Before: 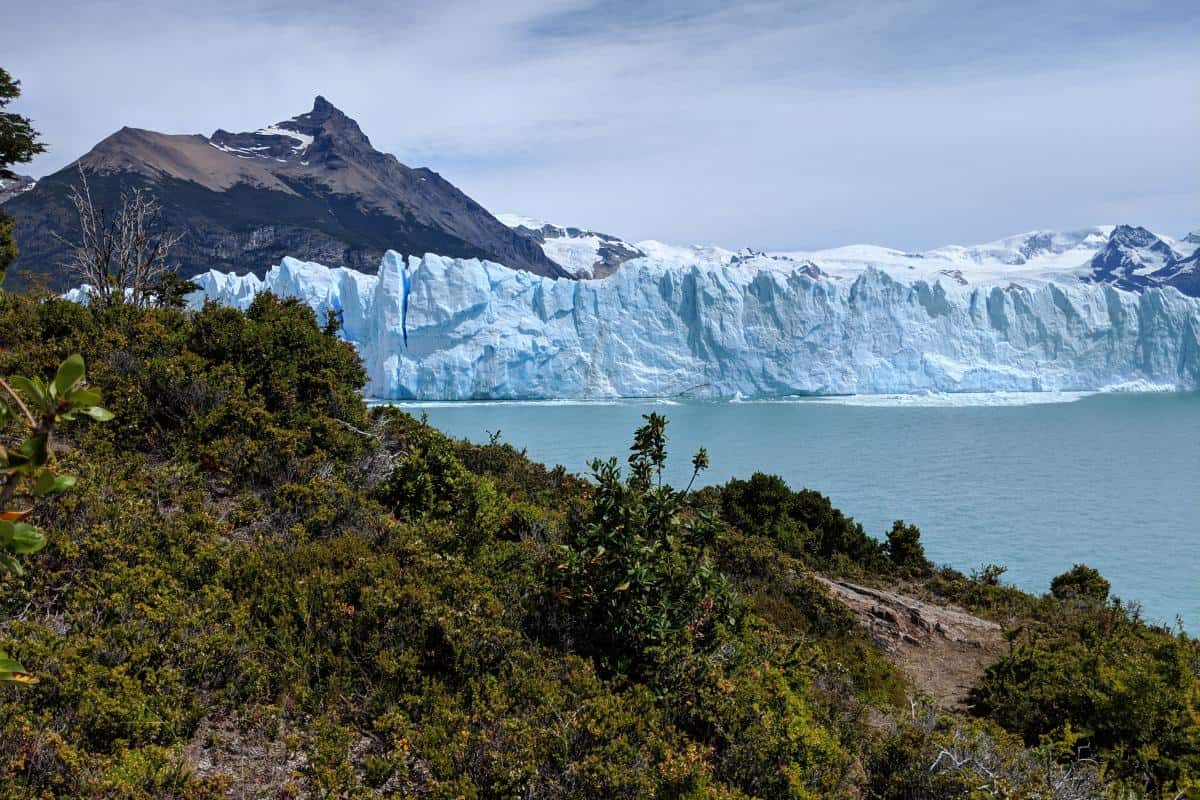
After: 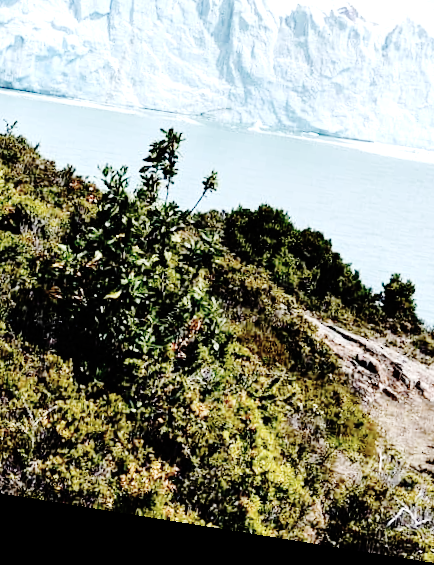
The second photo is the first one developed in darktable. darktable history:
rotate and perspective: rotation 9.12°, automatic cropping off
contrast brightness saturation: contrast 0.1, saturation -0.36
crop: left 40.878%, top 39.176%, right 25.993%, bottom 3.081%
base curve: curves: ch0 [(0, 0) (0.036, 0.01) (0.123, 0.254) (0.258, 0.504) (0.507, 0.748) (1, 1)], preserve colors none
exposure: black level correction 0, exposure 1.1 EV, compensate exposure bias true, compensate highlight preservation false
